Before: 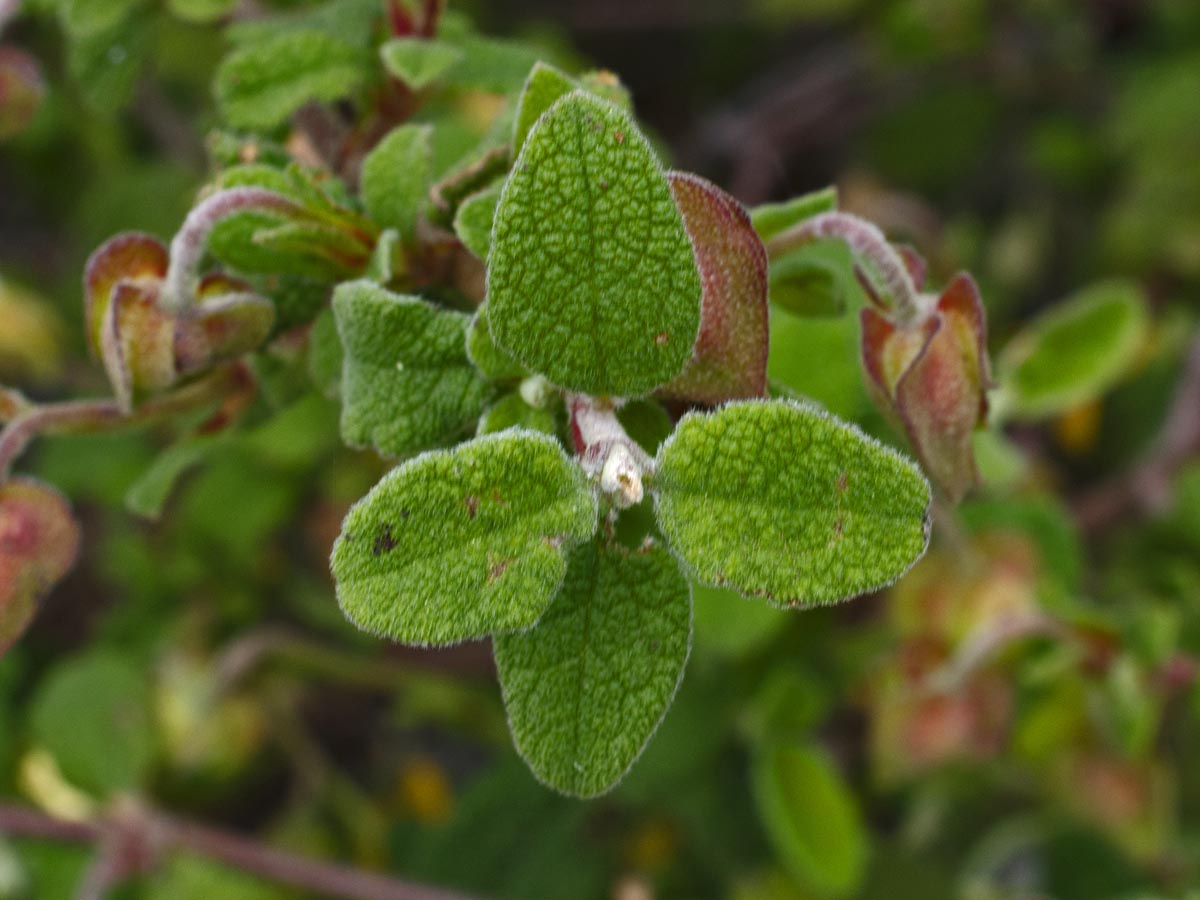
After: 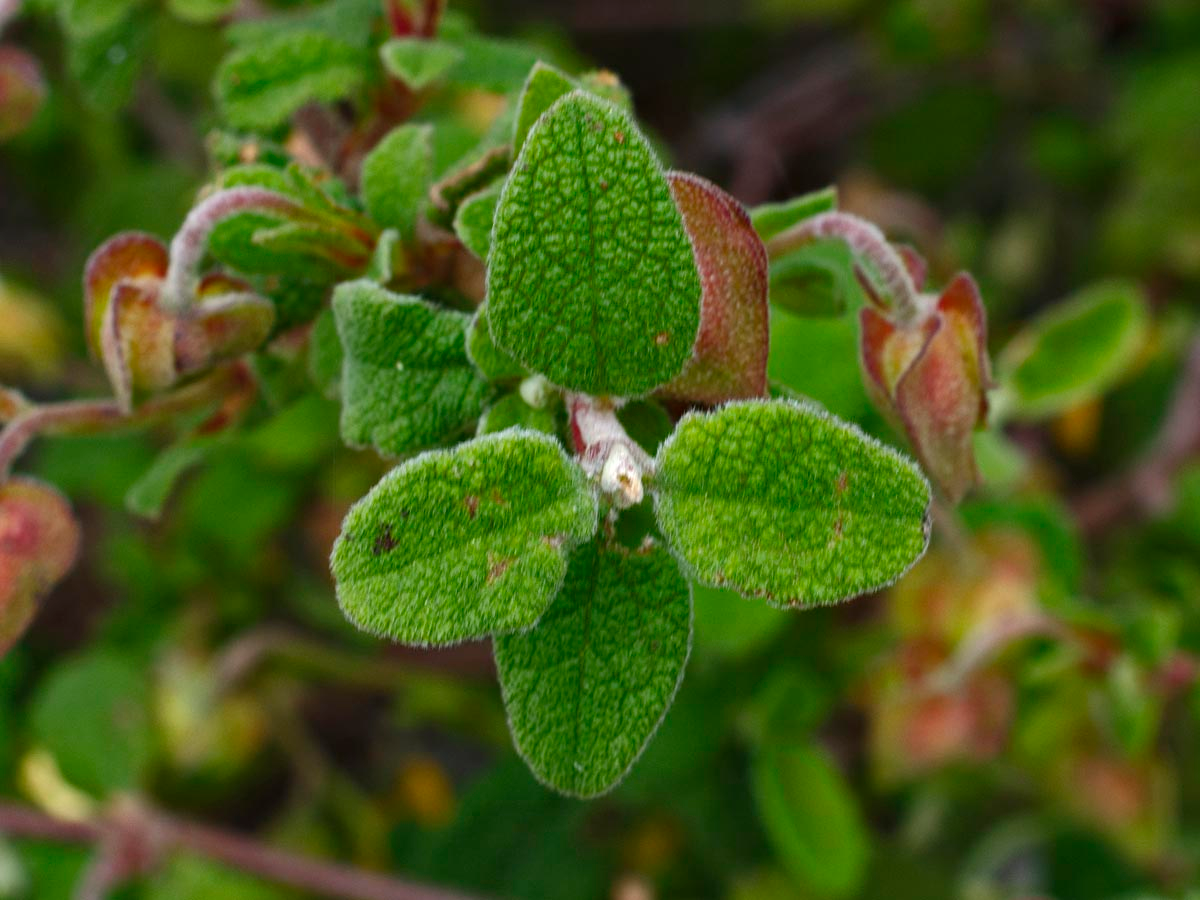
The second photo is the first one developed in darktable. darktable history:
shadows and highlights: shadows -24.93, highlights 48.13, highlights color adjustment 49.16%, soften with gaussian
